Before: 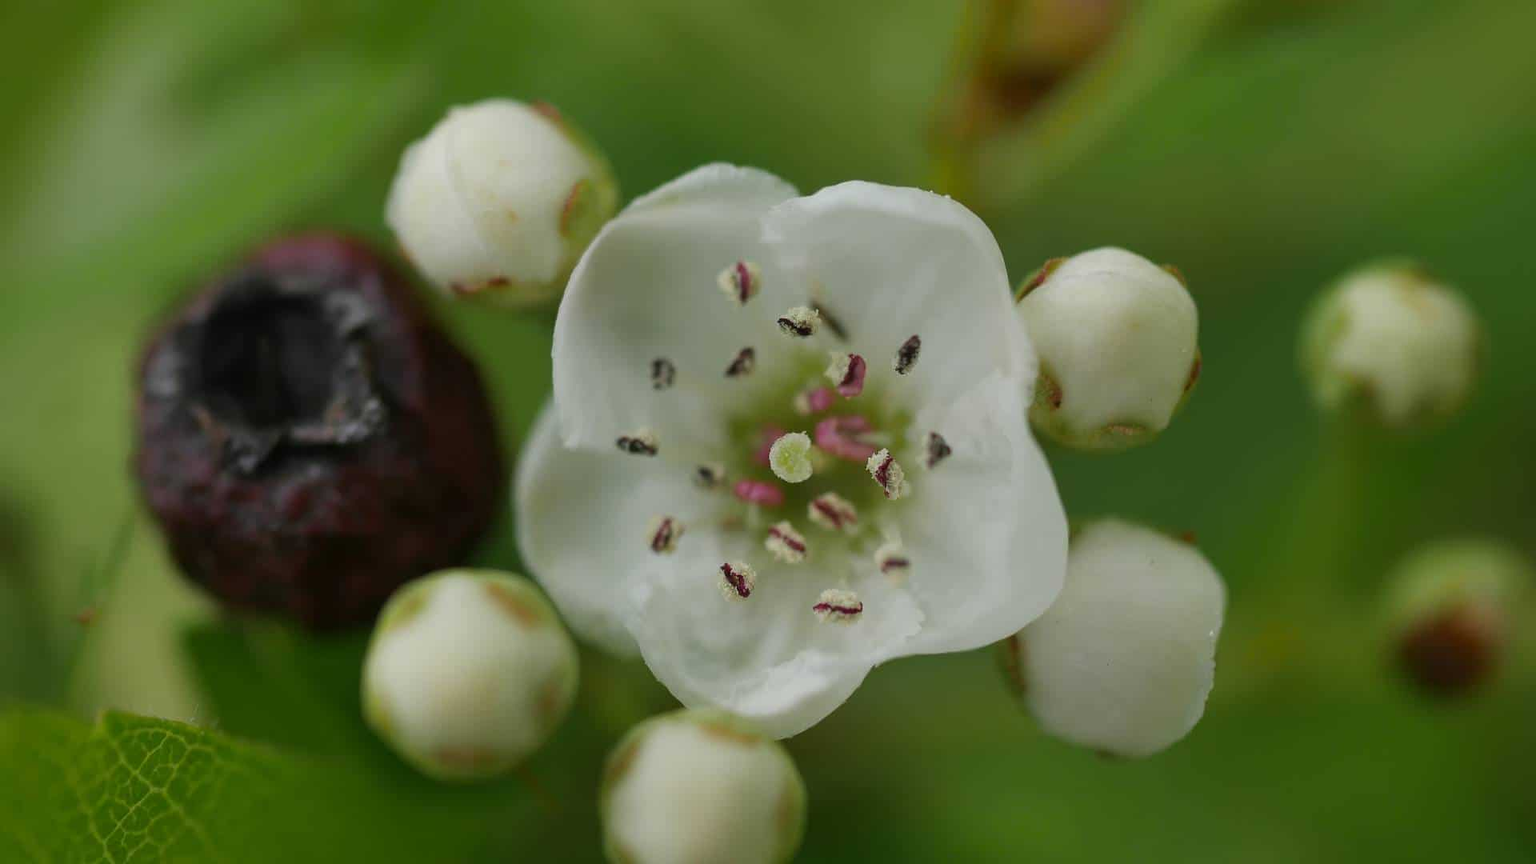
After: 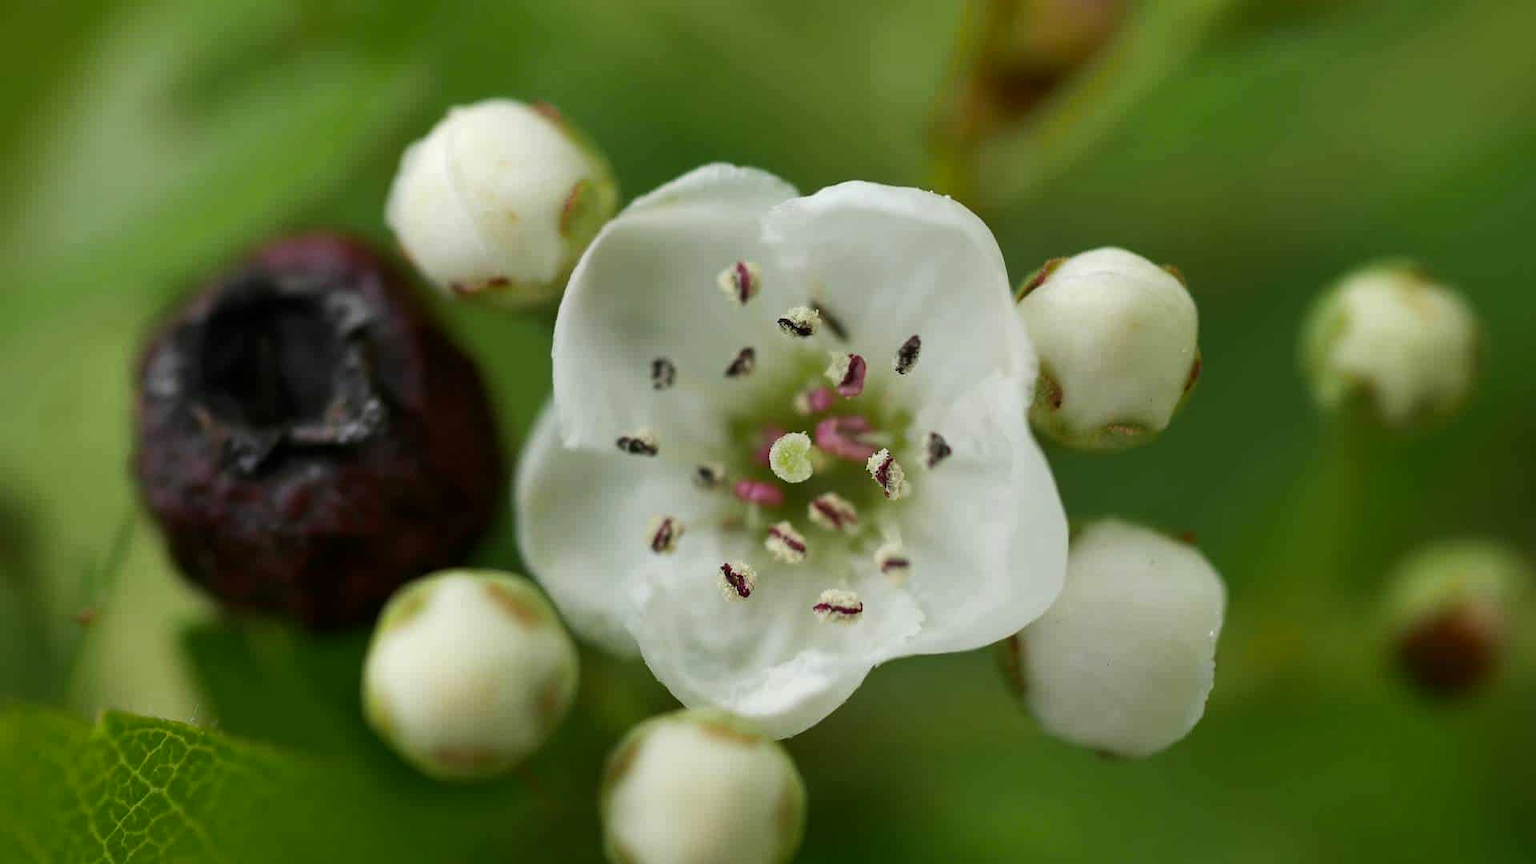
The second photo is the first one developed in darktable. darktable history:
tone equalizer: -8 EV -0.417 EV, -7 EV -0.389 EV, -6 EV -0.333 EV, -5 EV -0.222 EV, -3 EV 0.222 EV, -2 EV 0.333 EV, -1 EV 0.389 EV, +0 EV 0.417 EV, edges refinement/feathering 500, mask exposure compensation -1.57 EV, preserve details no
exposure: black level correction 0.002, exposure 0.15 EV, compensate highlight preservation false
